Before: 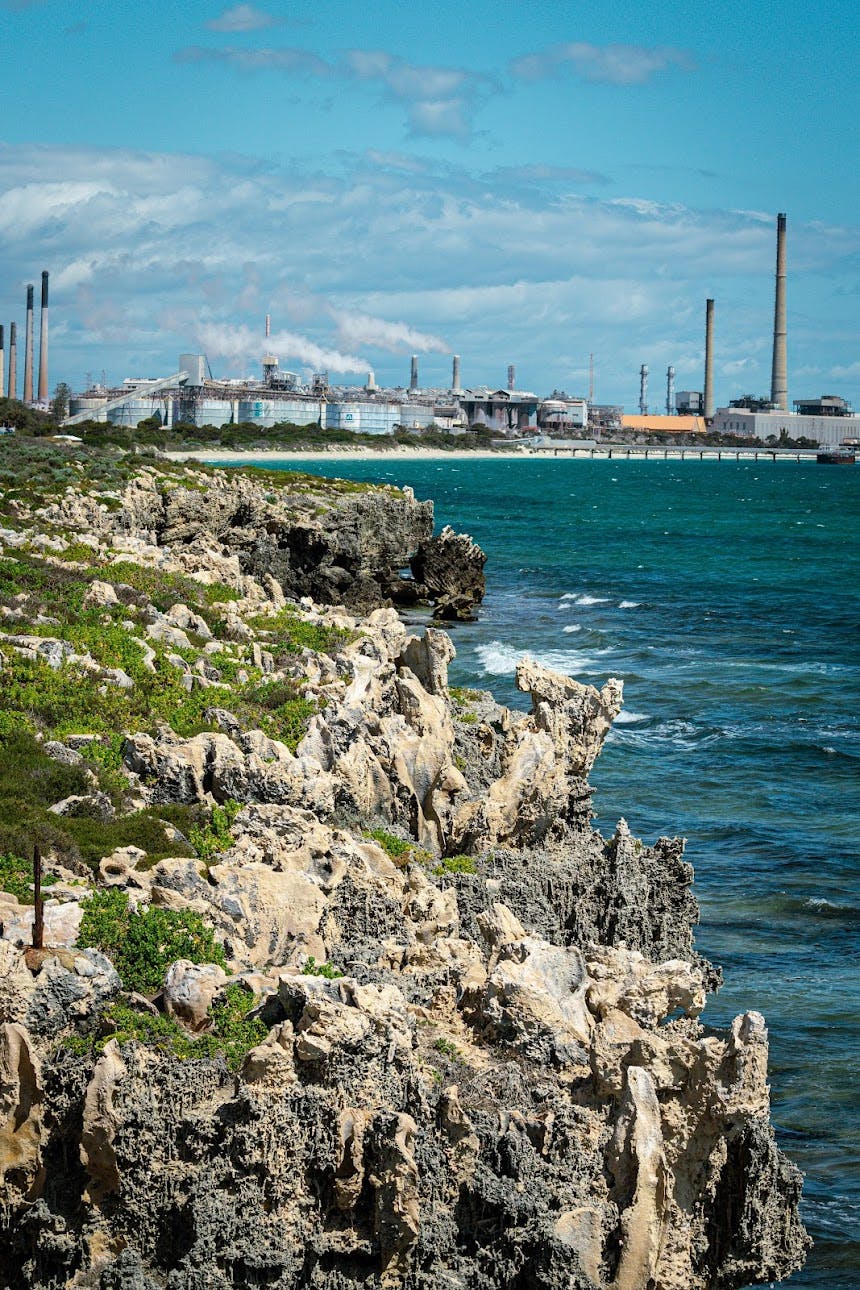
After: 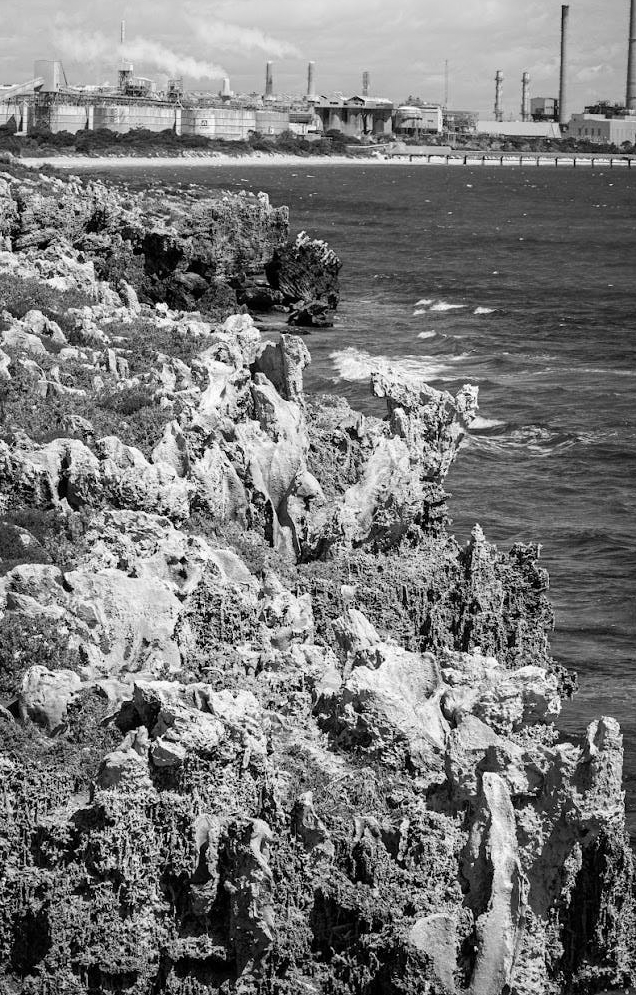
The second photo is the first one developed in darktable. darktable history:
shadows and highlights: shadows -54.3, highlights 86.09, soften with gaussian
crop: left 16.871%, top 22.857%, right 9.116%
monochrome: a 1.94, b -0.638
